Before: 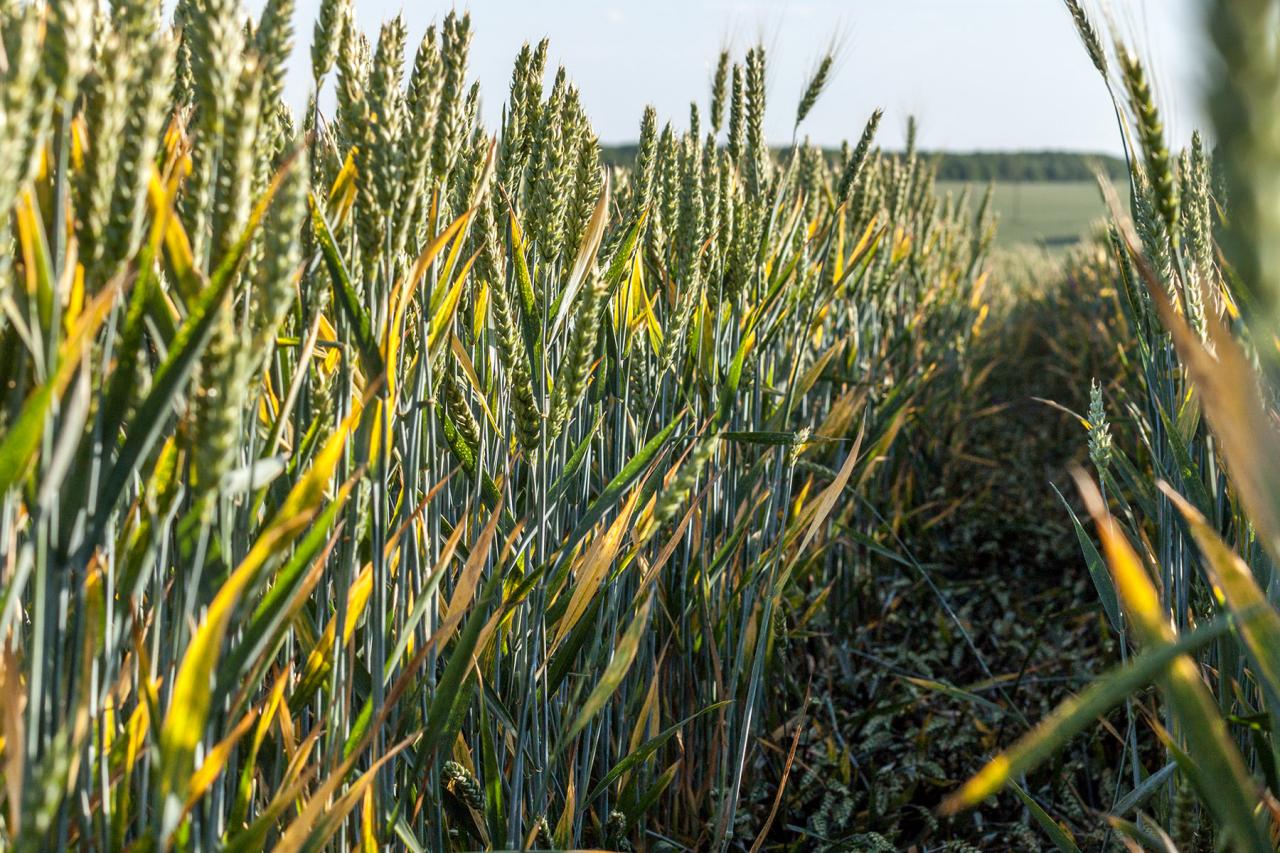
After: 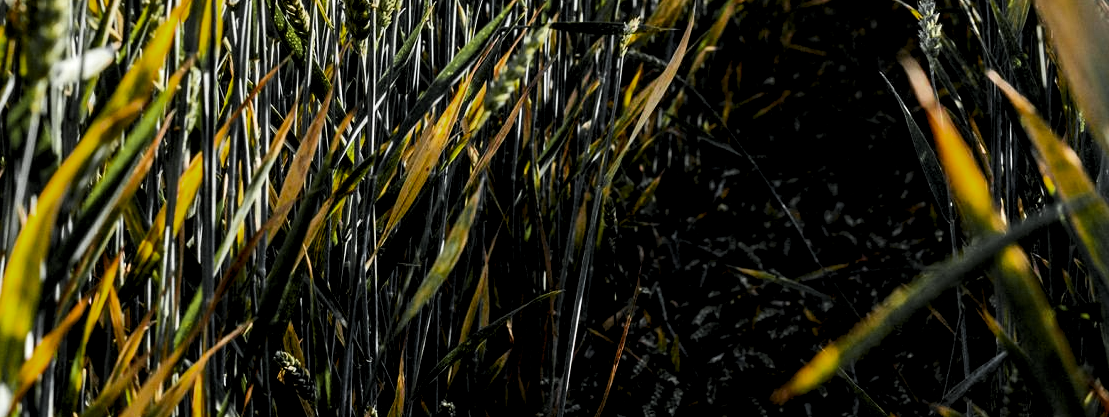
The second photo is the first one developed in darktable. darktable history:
rgb levels: levels [[0.034, 0.472, 0.904], [0, 0.5, 1], [0, 0.5, 1]]
crop and rotate: left 13.306%, top 48.129%, bottom 2.928%
contrast brightness saturation: contrast 0.2, brightness -0.11, saturation 0.1
color zones: curves: ch0 [(0.004, 0.388) (0.125, 0.392) (0.25, 0.404) (0.375, 0.5) (0.5, 0.5) (0.625, 0.5) (0.75, 0.5) (0.875, 0.5)]; ch1 [(0, 0.5) (0.125, 0.5) (0.25, 0.5) (0.375, 0.124) (0.524, 0.124) (0.645, 0.128) (0.789, 0.132) (0.914, 0.096) (0.998, 0.068)]
